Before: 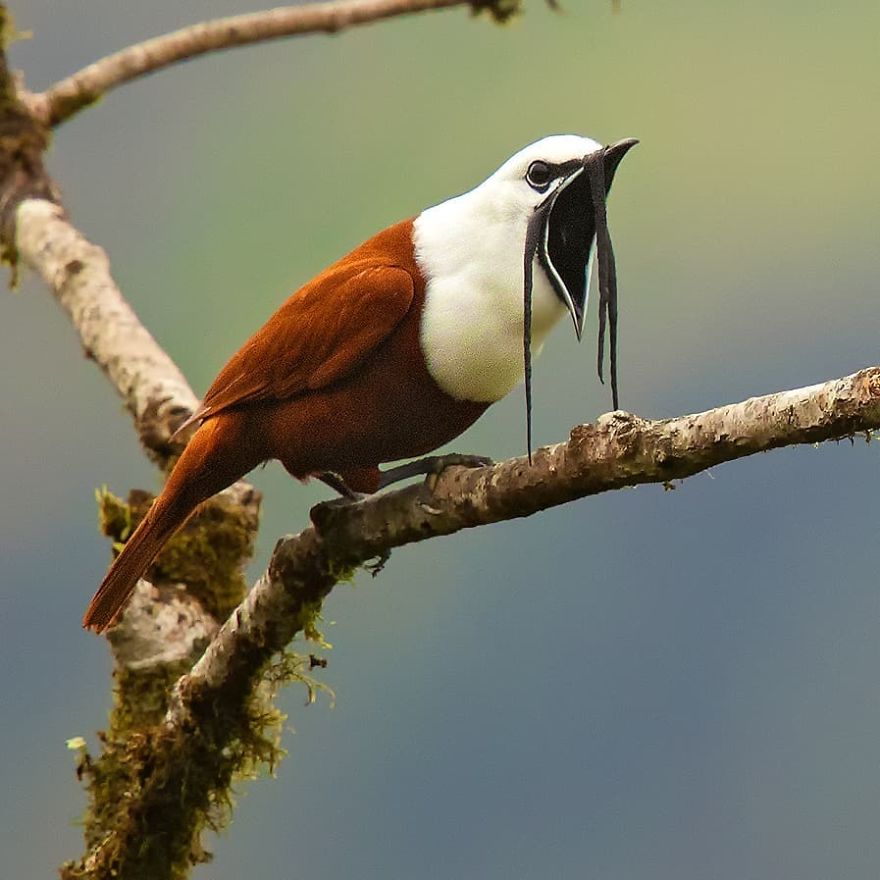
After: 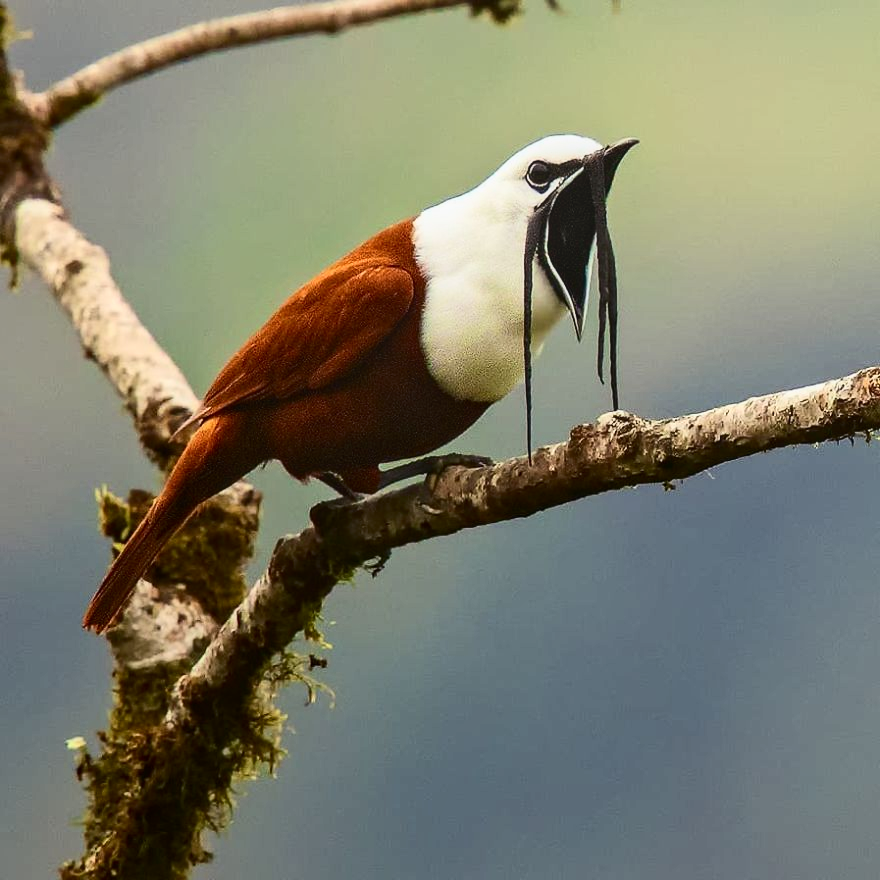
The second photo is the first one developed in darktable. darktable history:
contrast brightness saturation: contrast 0.28
local contrast: detail 110%
